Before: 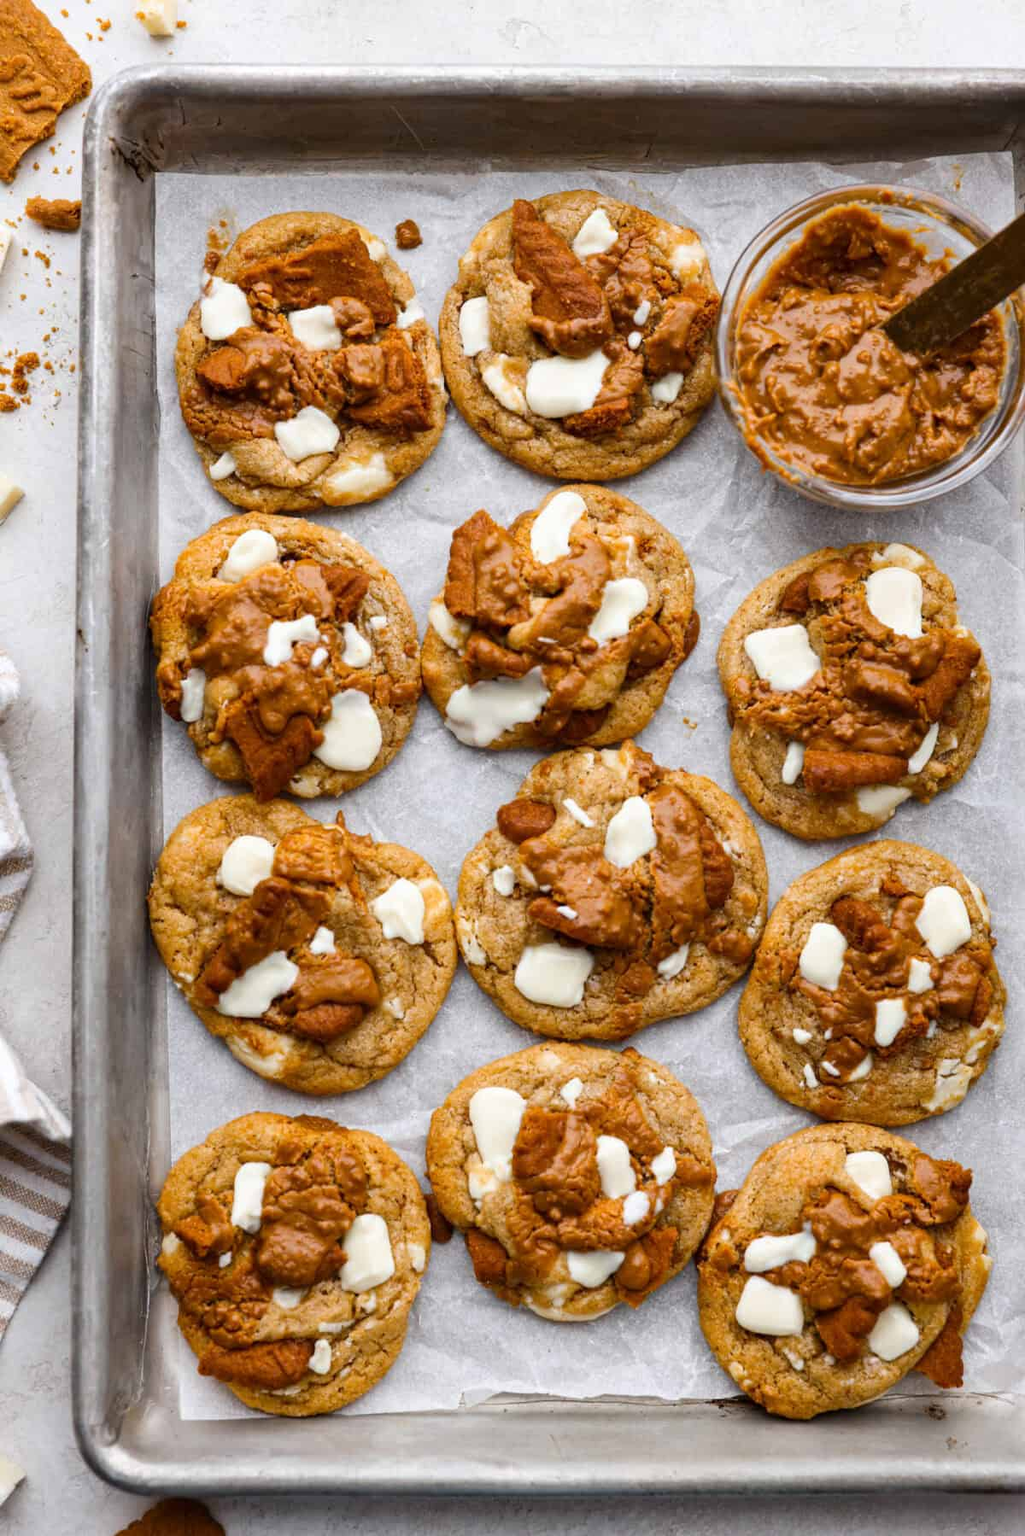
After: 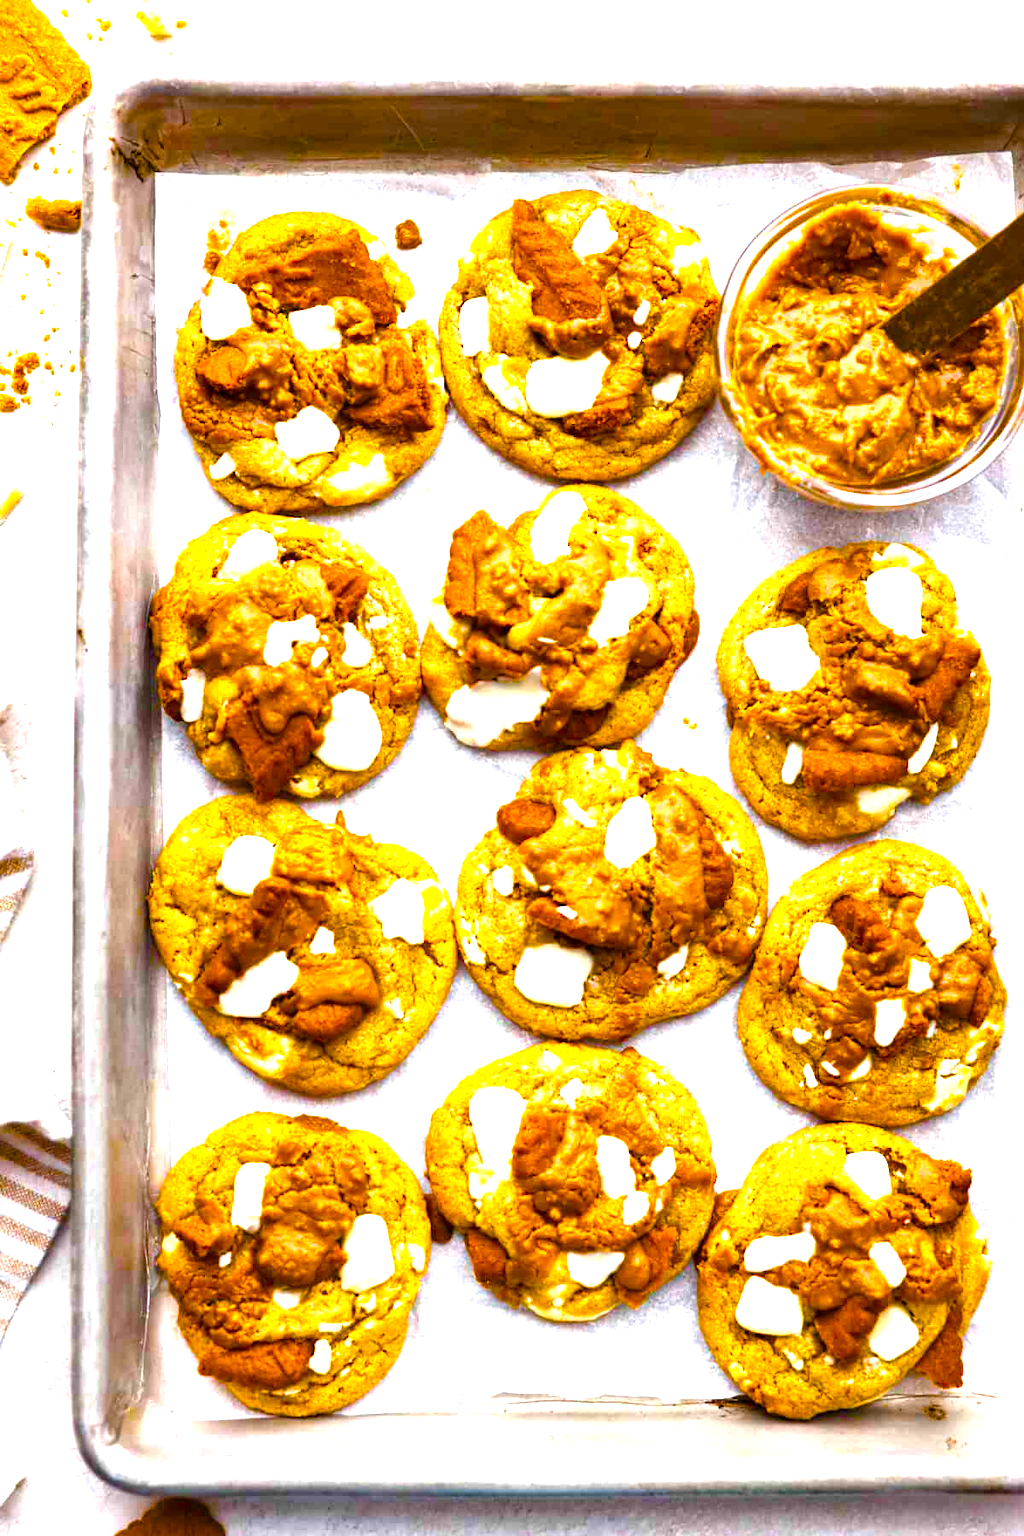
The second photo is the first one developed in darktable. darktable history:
color balance rgb: linear chroma grading › global chroma 25%, perceptual saturation grading › global saturation 40%, perceptual saturation grading › highlights -50%, perceptual saturation grading › shadows 30%, perceptual brilliance grading › global brilliance 25%, global vibrance 60%
exposure: exposure 0.6 EV, compensate highlight preservation false
